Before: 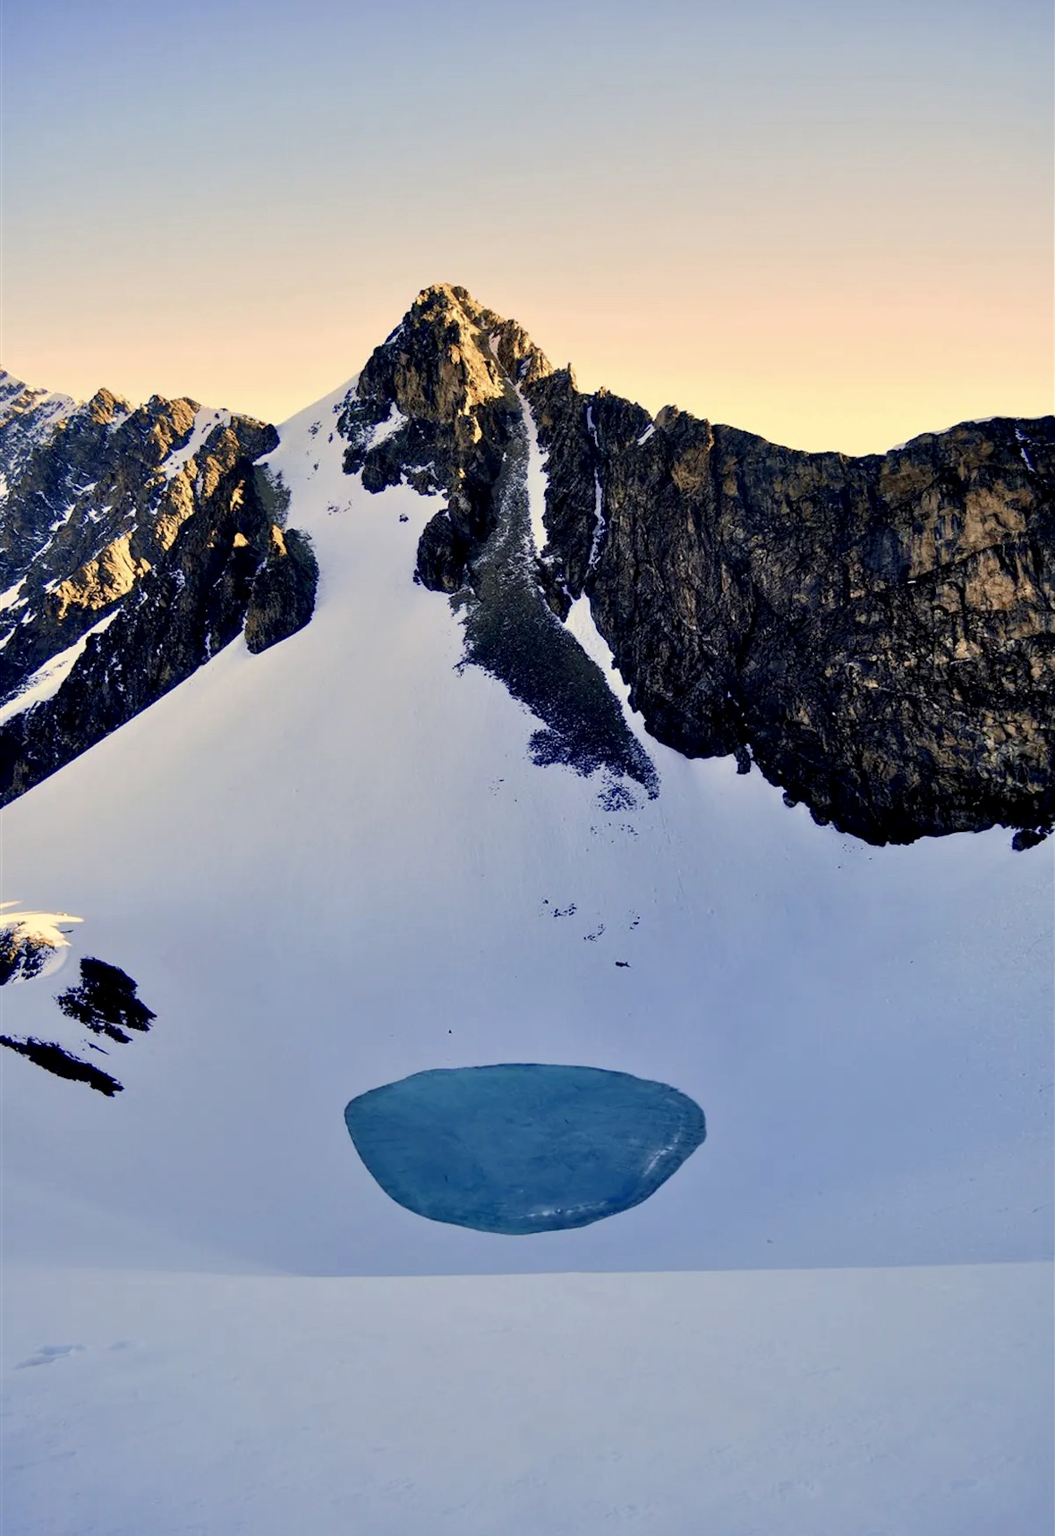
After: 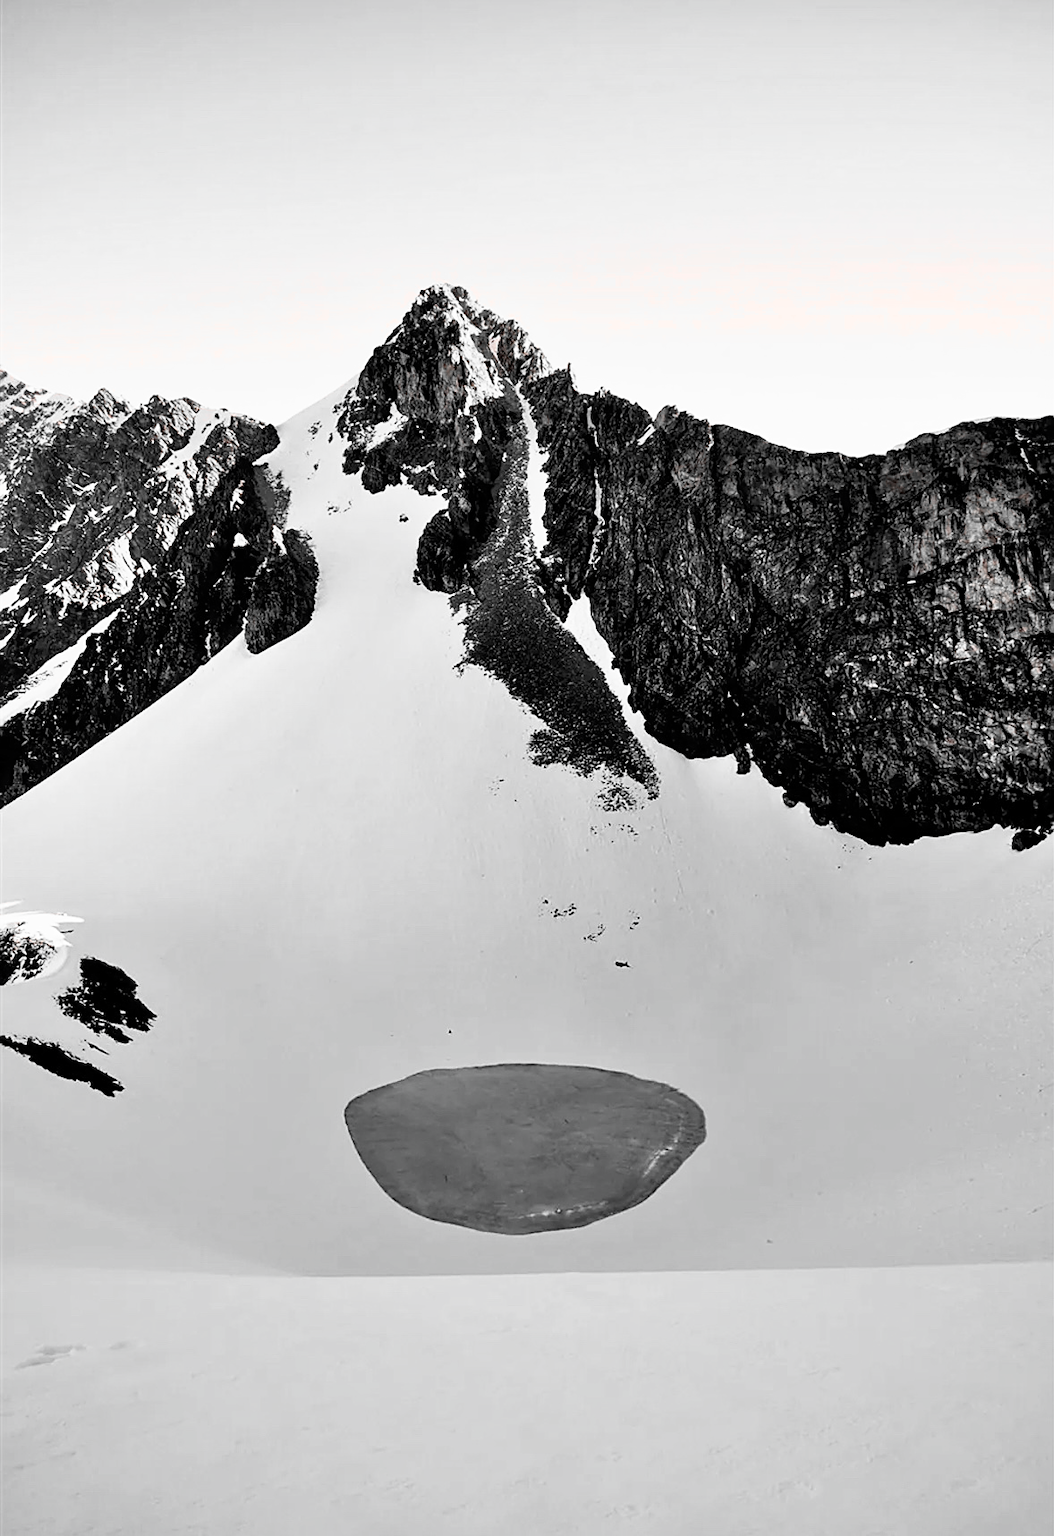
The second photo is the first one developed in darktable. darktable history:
sharpen: on, module defaults
color zones: curves: ch1 [(0, 0.006) (0.094, 0.285) (0.171, 0.001) (0.429, 0.001) (0.571, 0.003) (0.714, 0.004) (0.857, 0.004) (1, 0.006)]
base curve: curves: ch0 [(0, 0) (0.557, 0.834) (1, 1)]
color calibration: x 0.37, y 0.382, temperature 4313.32 K
